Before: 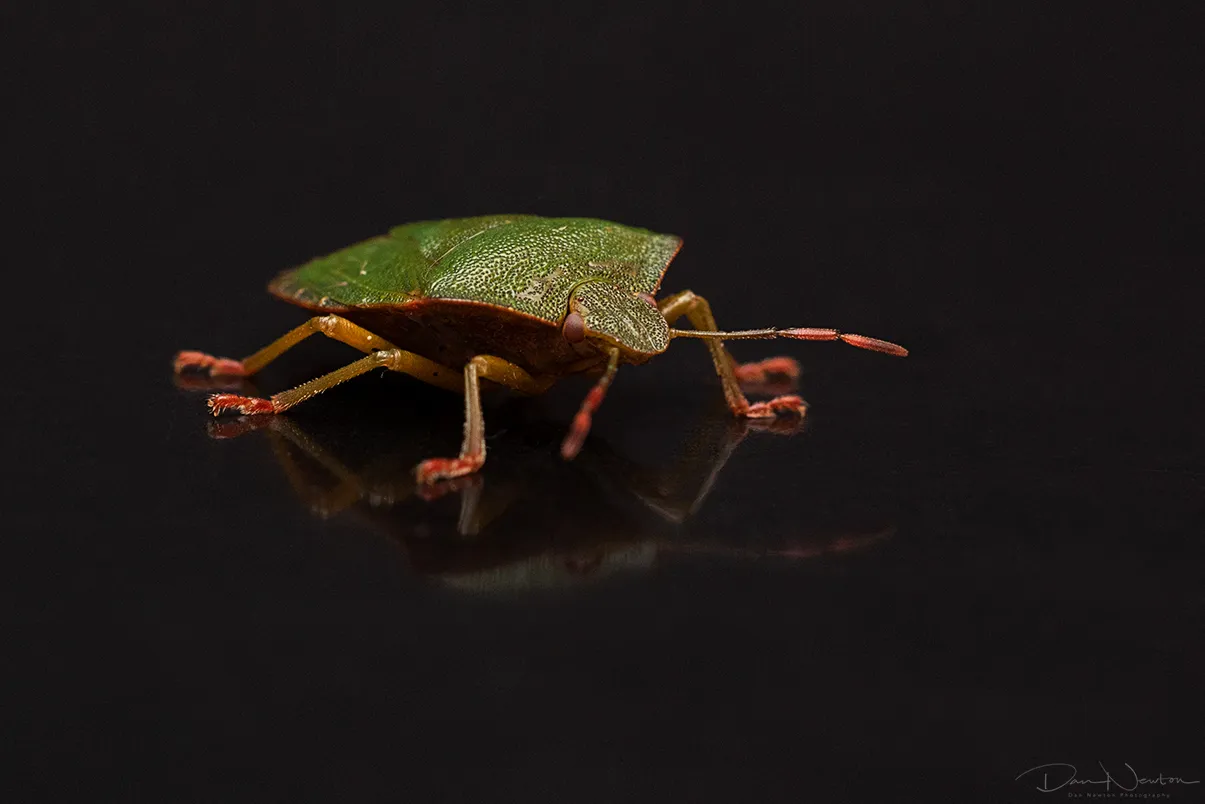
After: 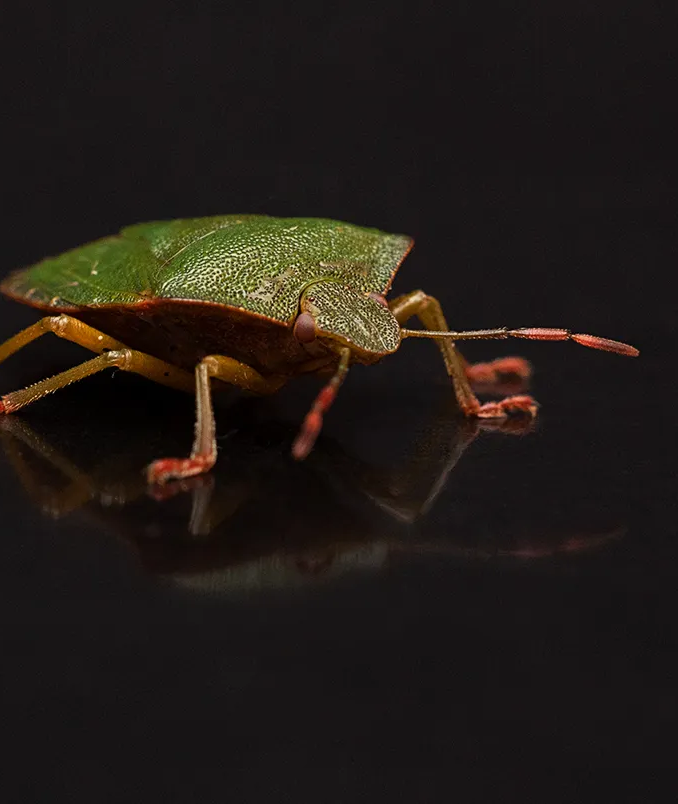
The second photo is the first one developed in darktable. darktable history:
crop and rotate: left 22.367%, right 21.335%
